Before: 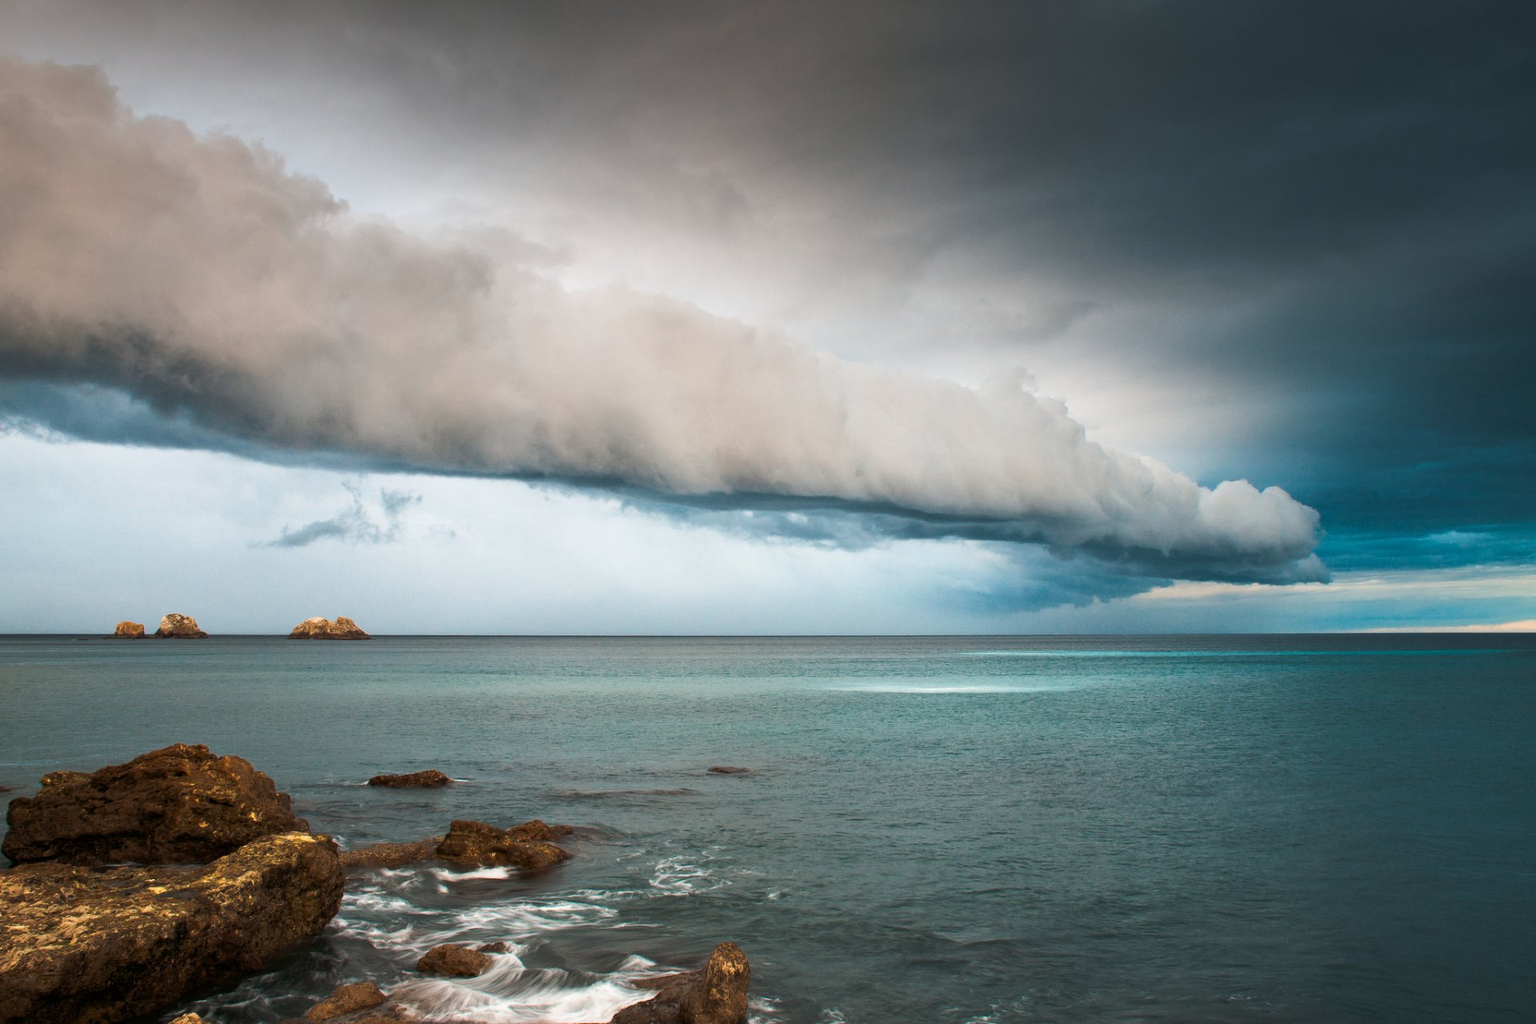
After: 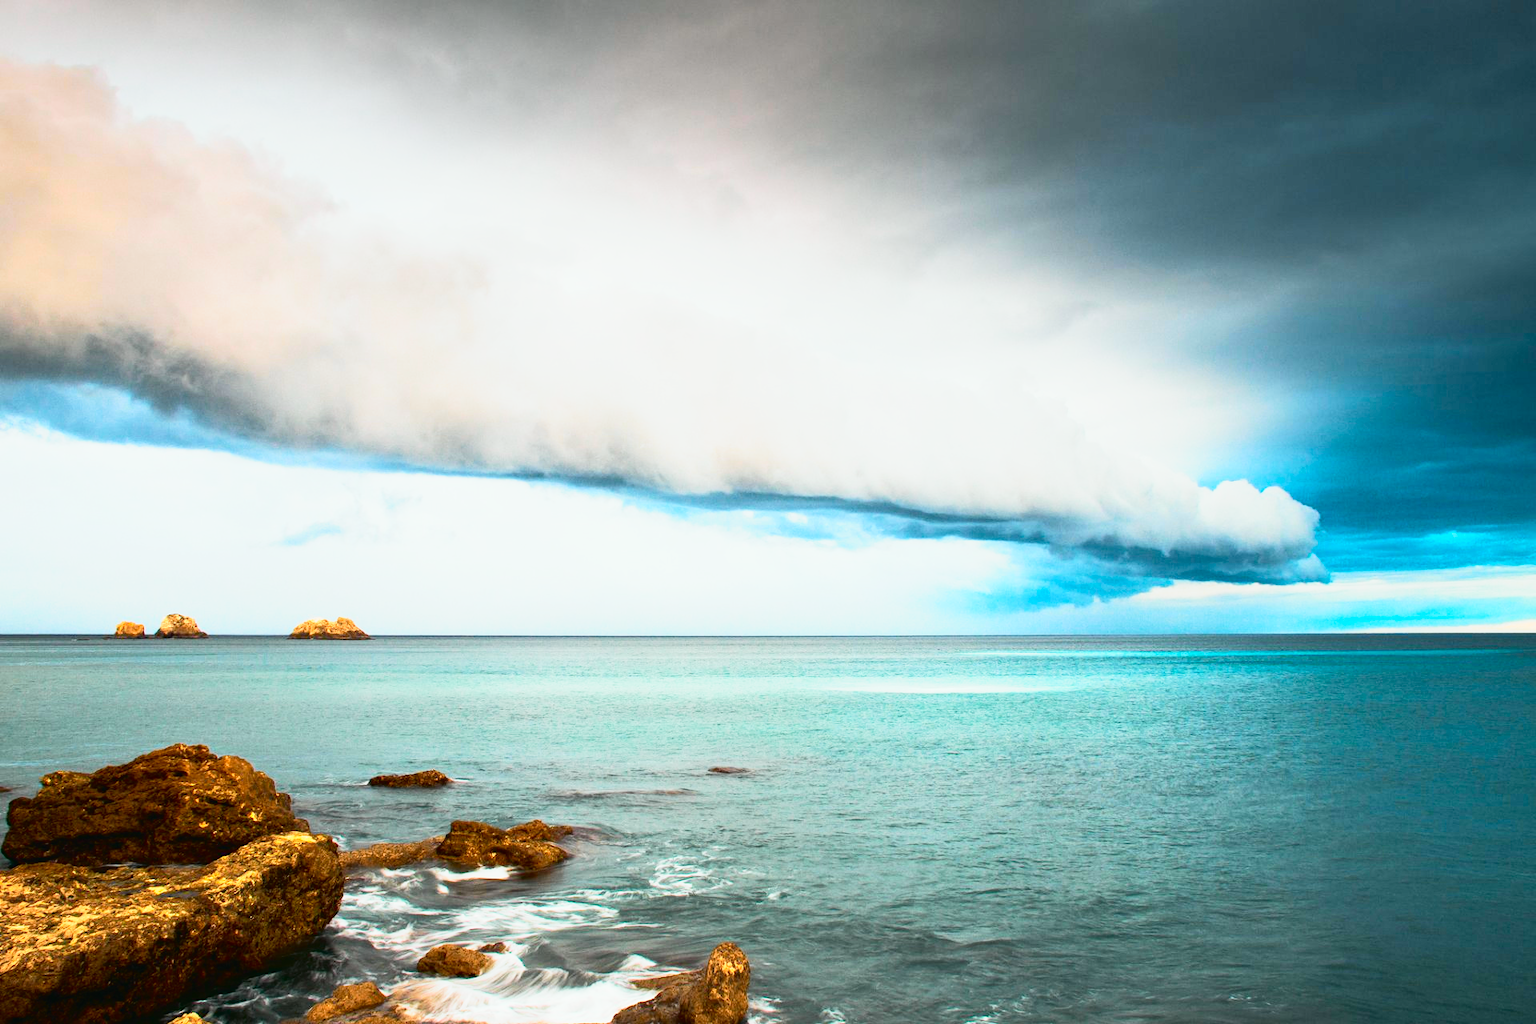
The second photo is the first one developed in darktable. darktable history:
color balance rgb: perceptual saturation grading › global saturation 0.659%, global vibrance 20%
base curve: curves: ch0 [(0, 0) (0.088, 0.125) (0.176, 0.251) (0.354, 0.501) (0.613, 0.749) (1, 0.877)], preserve colors none
exposure: exposure 0.509 EV, compensate highlight preservation false
contrast brightness saturation: saturation -0.059
tone curve: curves: ch0 [(0, 0.021) (0.148, 0.076) (0.232, 0.191) (0.398, 0.423) (0.572, 0.672) (0.705, 0.812) (0.877, 0.931) (0.99, 0.987)]; ch1 [(0, 0) (0.377, 0.325) (0.493, 0.486) (0.508, 0.502) (0.515, 0.514) (0.554, 0.586) (0.623, 0.658) (0.701, 0.704) (0.778, 0.751) (1, 1)]; ch2 [(0, 0) (0.431, 0.398) (0.485, 0.486) (0.495, 0.498) (0.511, 0.507) (0.58, 0.66) (0.679, 0.757) (0.749, 0.829) (1, 0.991)], color space Lab, independent channels, preserve colors none
